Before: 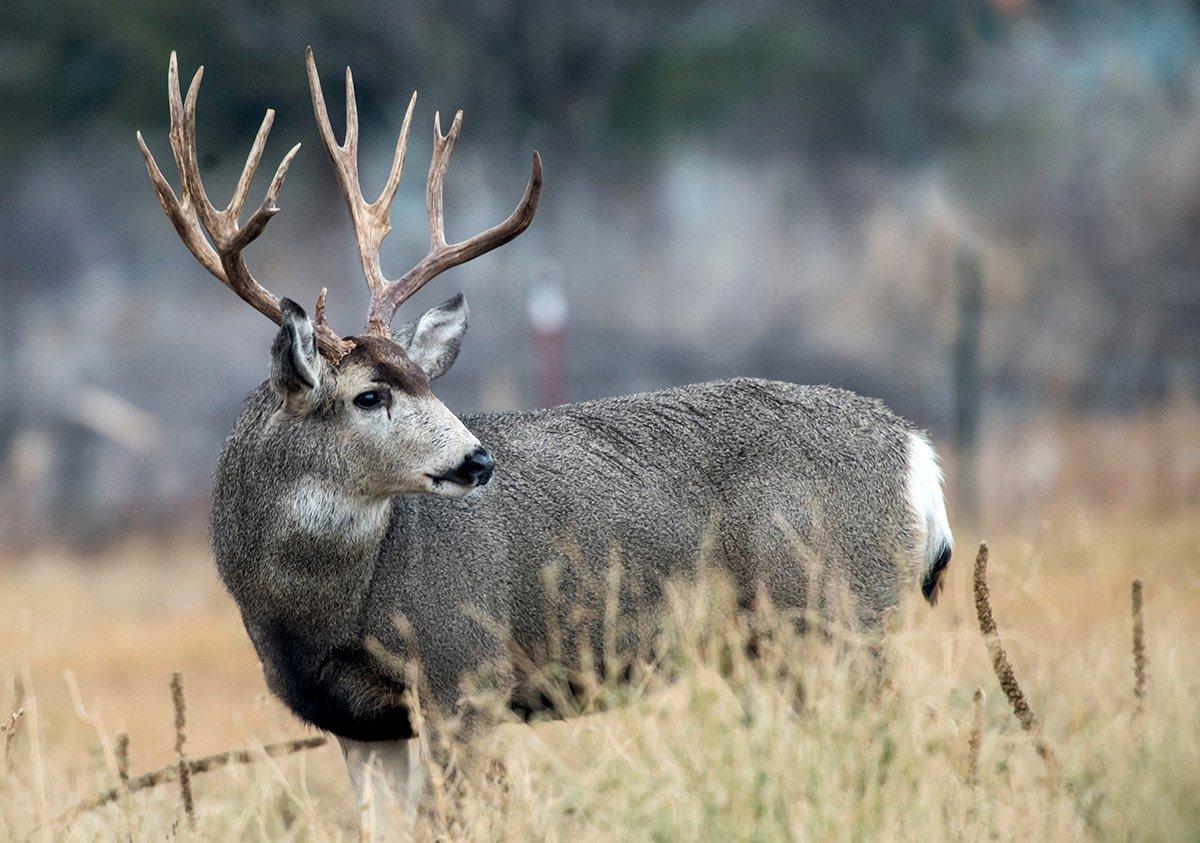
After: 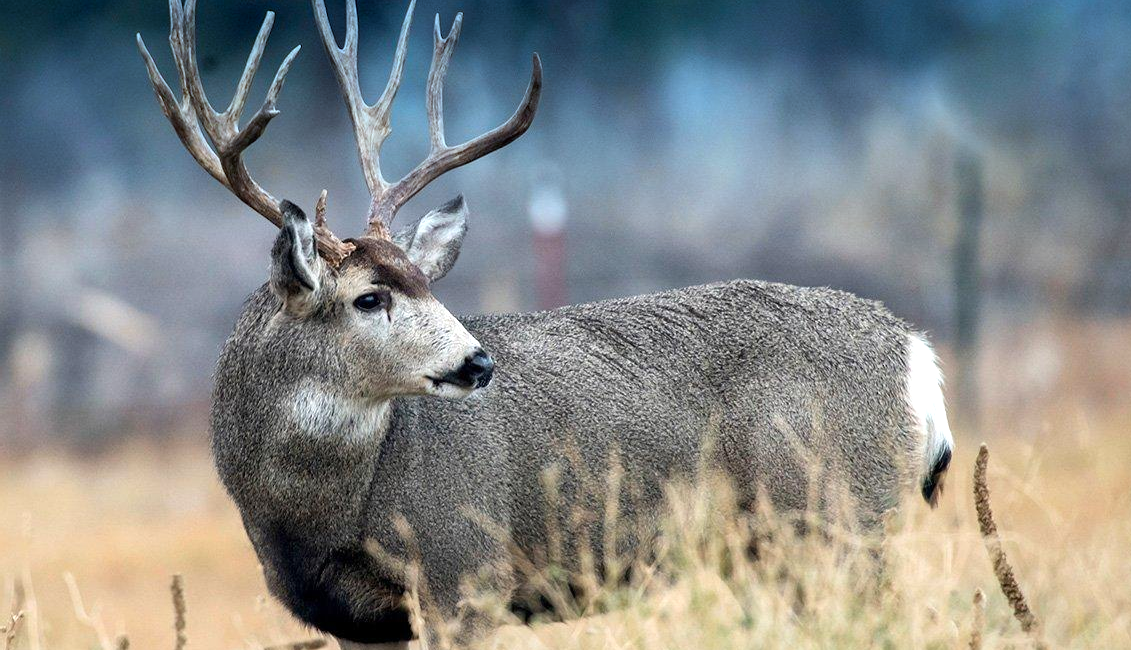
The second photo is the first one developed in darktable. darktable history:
graduated density: density 2.02 EV, hardness 44%, rotation 0.374°, offset 8.21, hue 208.8°, saturation 97%
crop and rotate: angle 0.03°, top 11.643%, right 5.651%, bottom 11.189%
exposure: exposure 0.29 EV, compensate highlight preservation false
